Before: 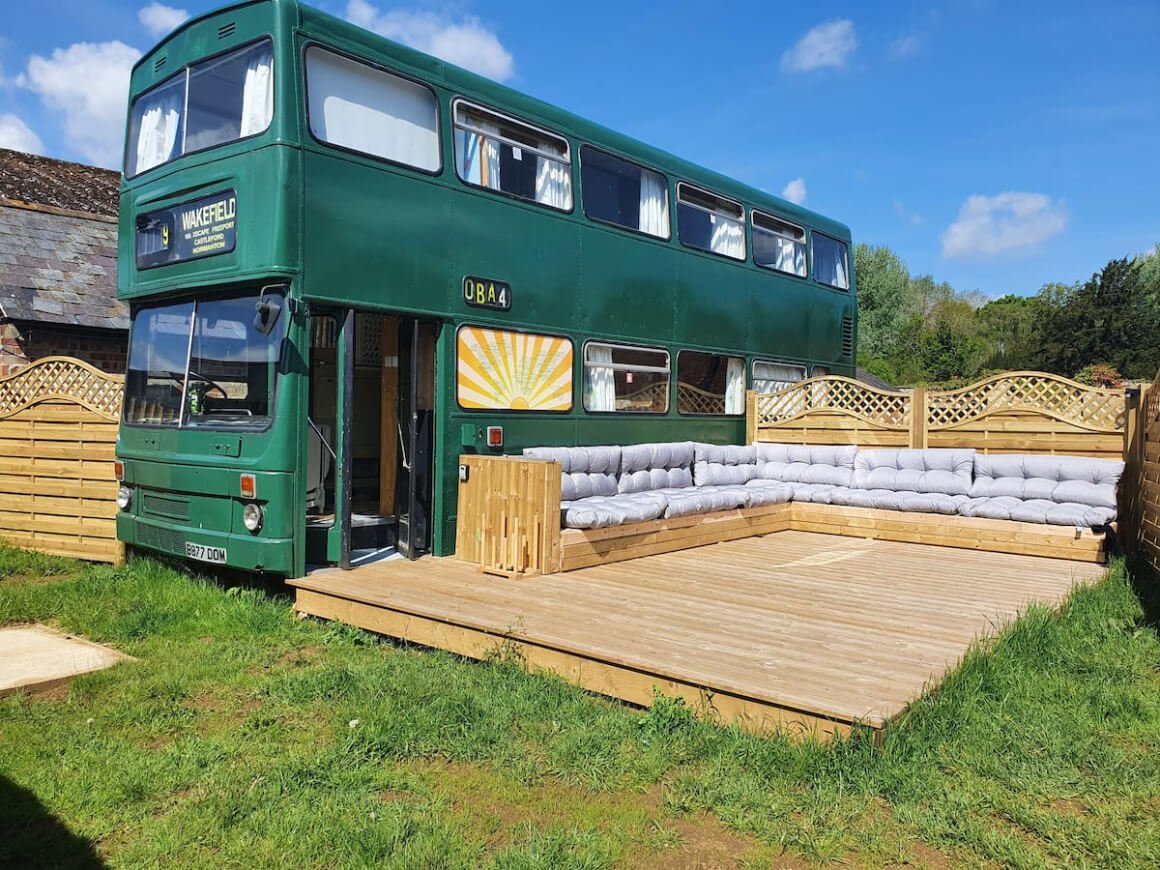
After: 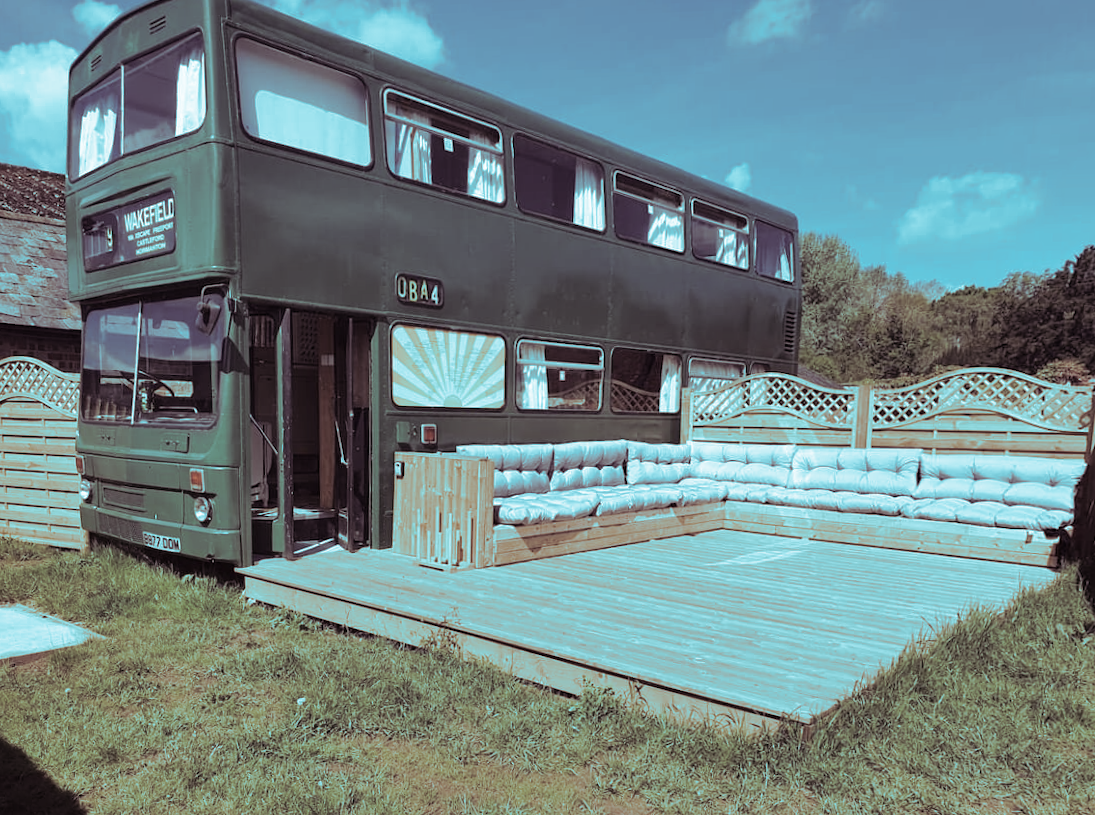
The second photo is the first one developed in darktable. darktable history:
split-toning: shadows › hue 327.6°, highlights › hue 198°, highlights › saturation 0.55, balance -21.25, compress 0%
rotate and perspective: rotation 0.062°, lens shift (vertical) 0.115, lens shift (horizontal) -0.133, crop left 0.047, crop right 0.94, crop top 0.061, crop bottom 0.94
color correction: saturation 0.5
